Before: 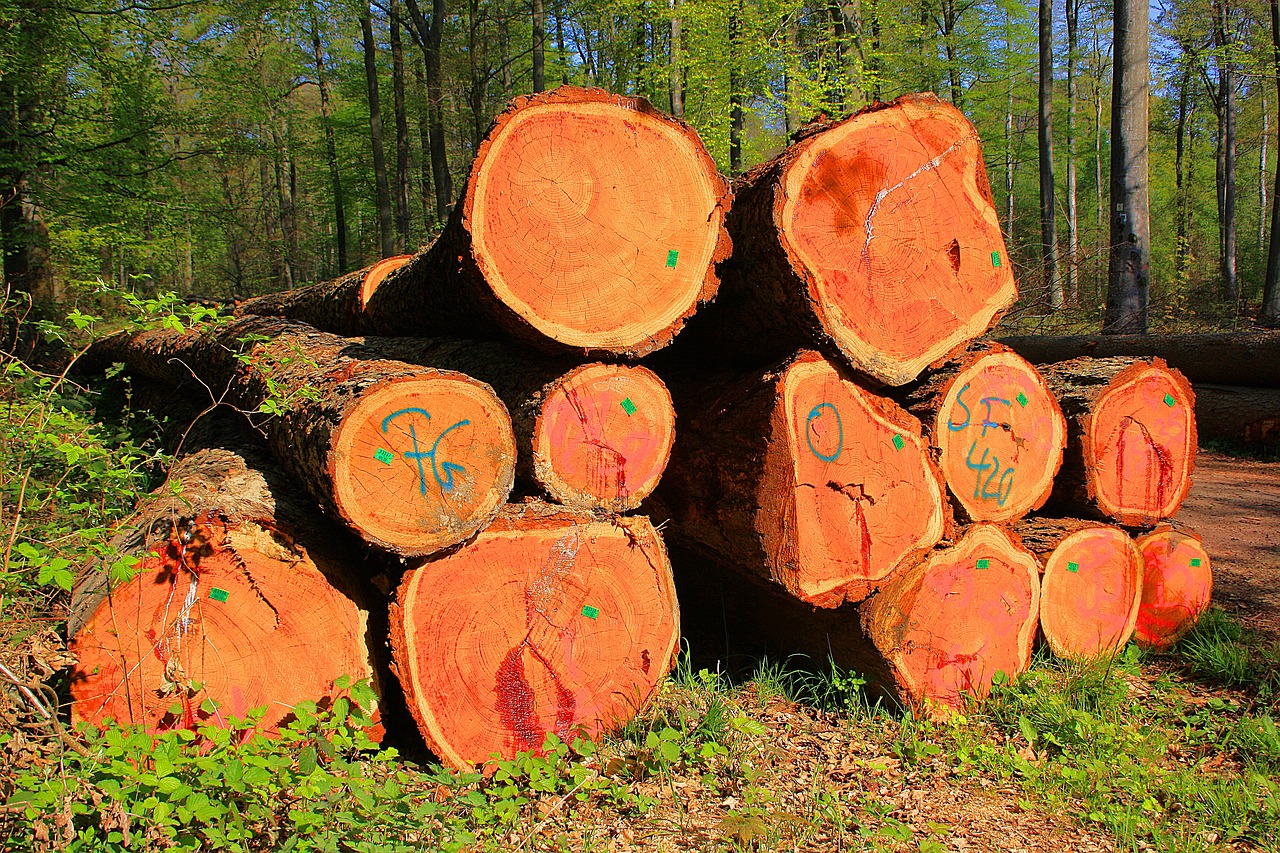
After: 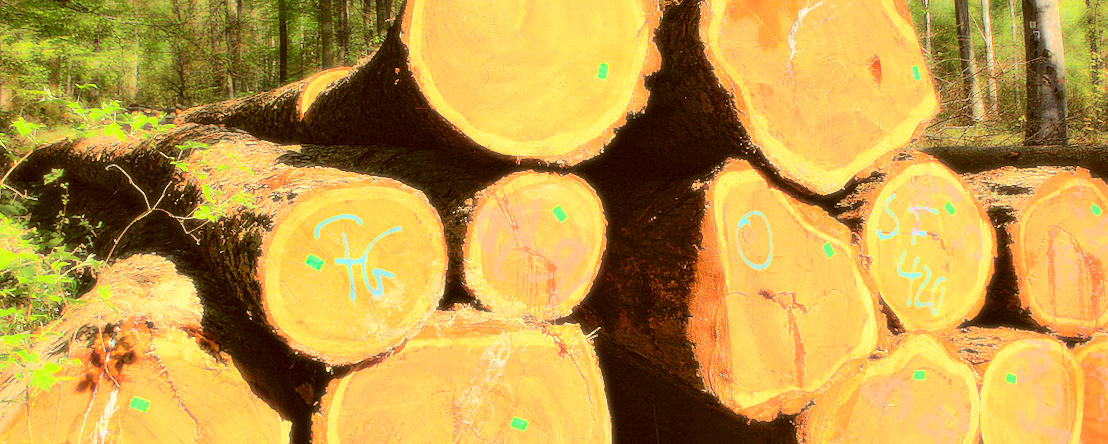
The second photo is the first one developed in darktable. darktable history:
color correction: highlights a* -5.94, highlights b* 9.48, shadows a* 10.12, shadows b* 23.94
crop: left 1.744%, top 19.225%, right 5.069%, bottom 28.357%
rotate and perspective: rotation 0.215°, lens shift (vertical) -0.139, crop left 0.069, crop right 0.939, crop top 0.002, crop bottom 0.996
contrast brightness saturation: contrast 0.1, brightness 0.3, saturation 0.14
bloom: size 0%, threshold 54.82%, strength 8.31%
base curve: curves: ch0 [(0, 0) (0.303, 0.277) (1, 1)]
